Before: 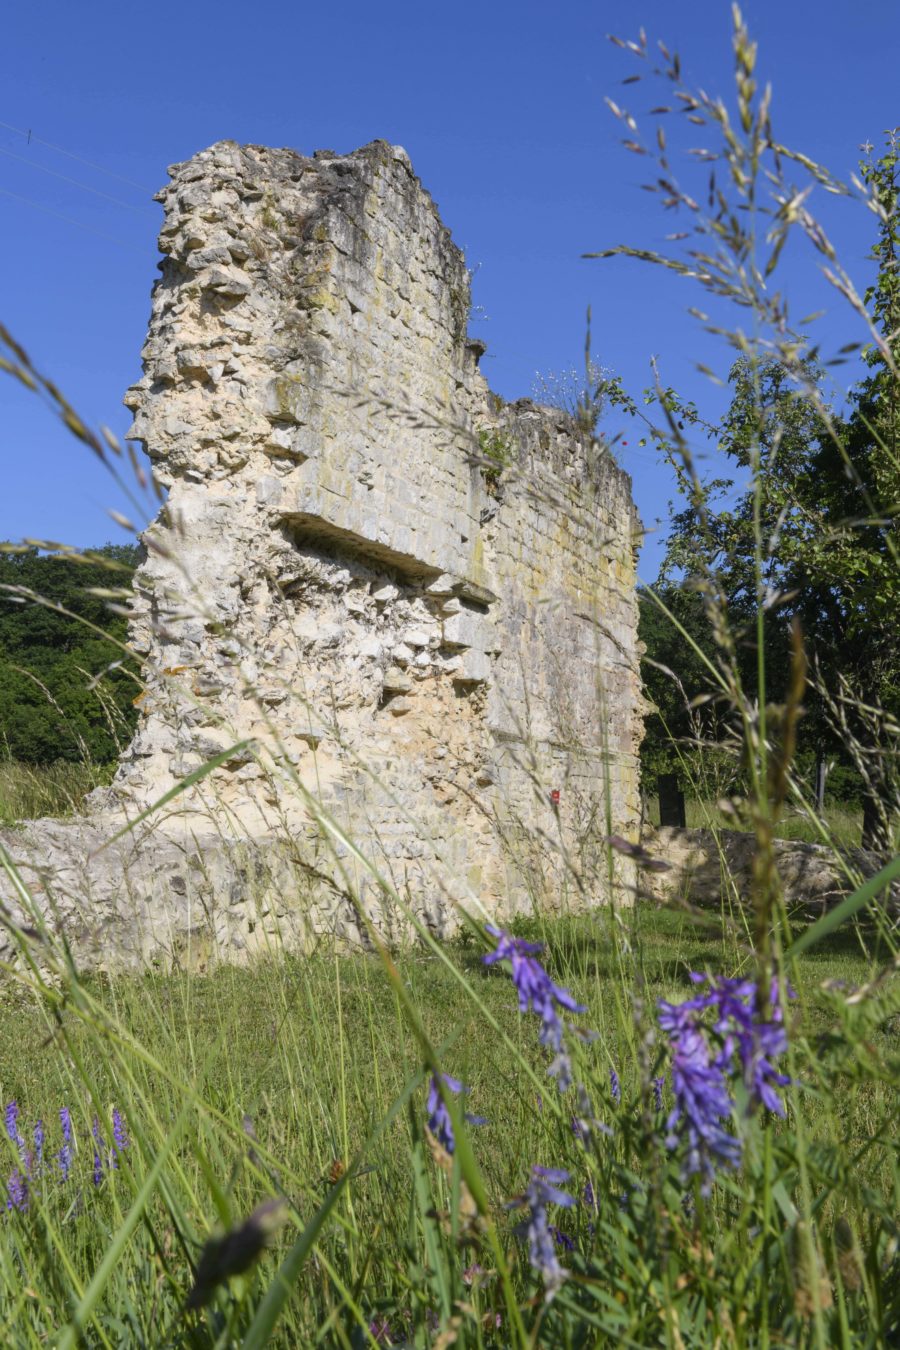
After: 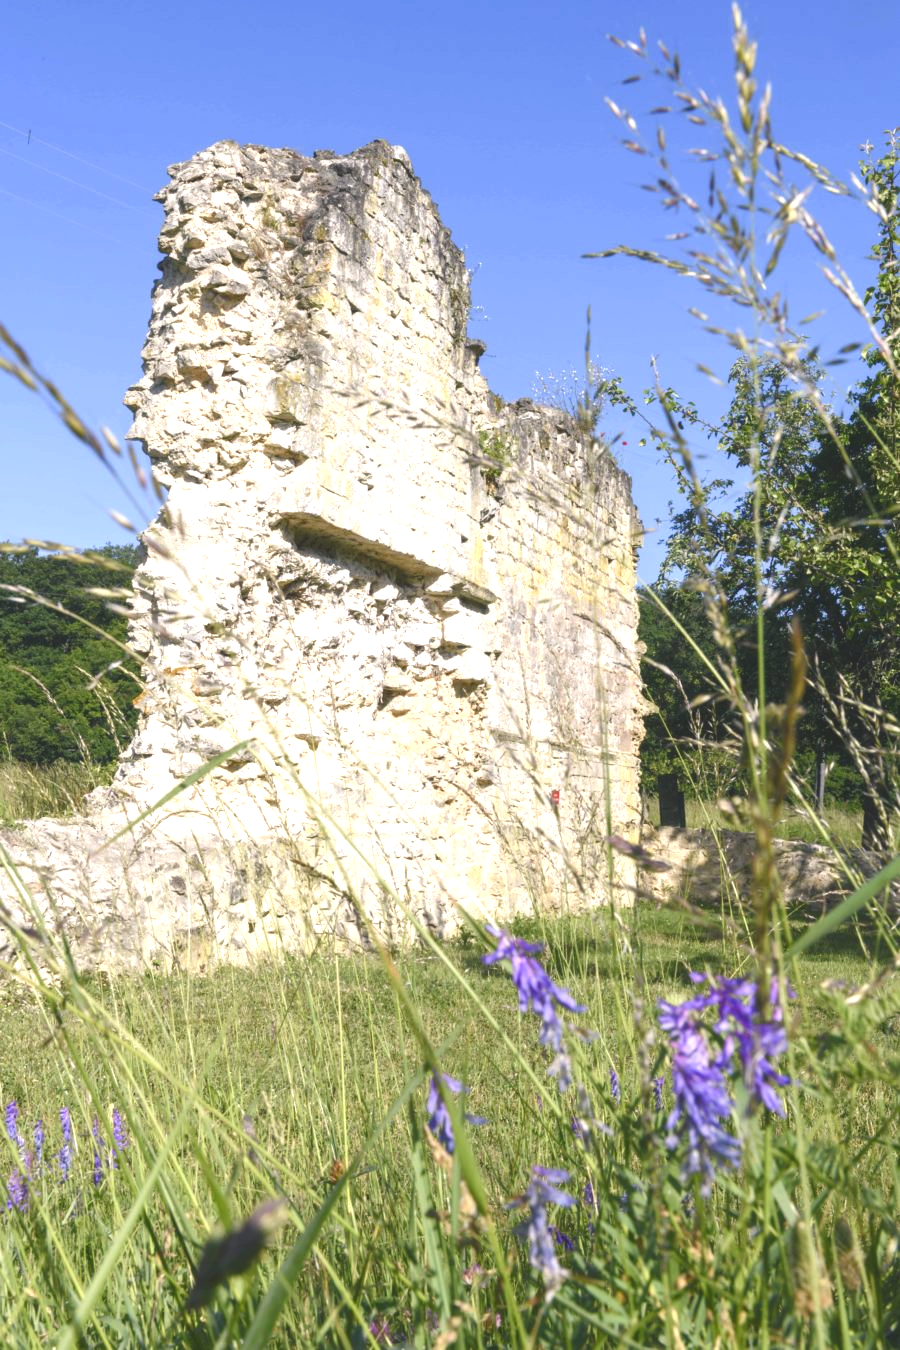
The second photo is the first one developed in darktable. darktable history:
exposure: black level correction -0.005, exposure 1 EV, compensate highlight preservation false
color balance rgb: shadows lift › chroma 2%, shadows lift › hue 250°, power › hue 326.4°, highlights gain › chroma 2%, highlights gain › hue 64.8°, global offset › luminance 0.5%, global offset › hue 58.8°, perceptual saturation grading › highlights -25%, perceptual saturation grading › shadows 30%, global vibrance 15%
